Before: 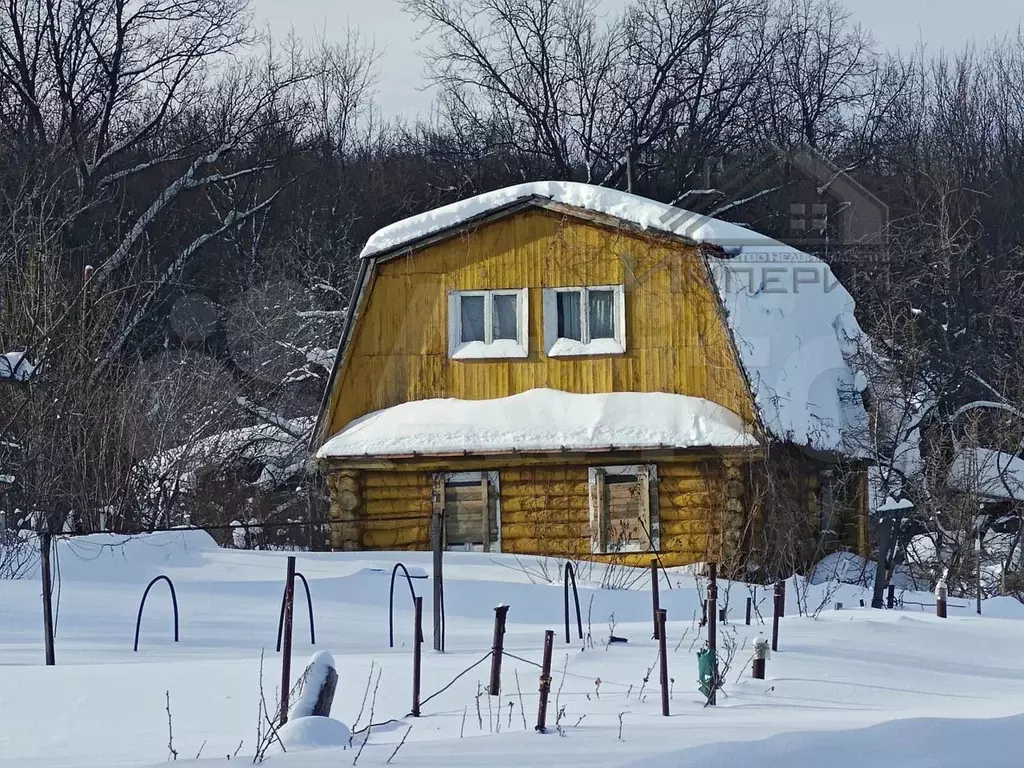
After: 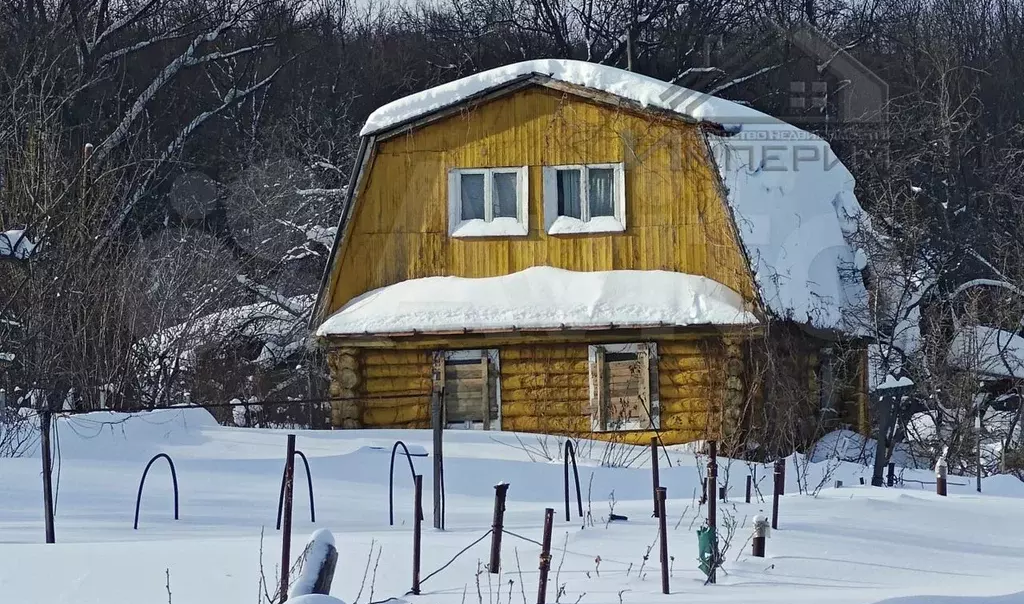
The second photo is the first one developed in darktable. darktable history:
crop and rotate: top 15.943%, bottom 5.406%
